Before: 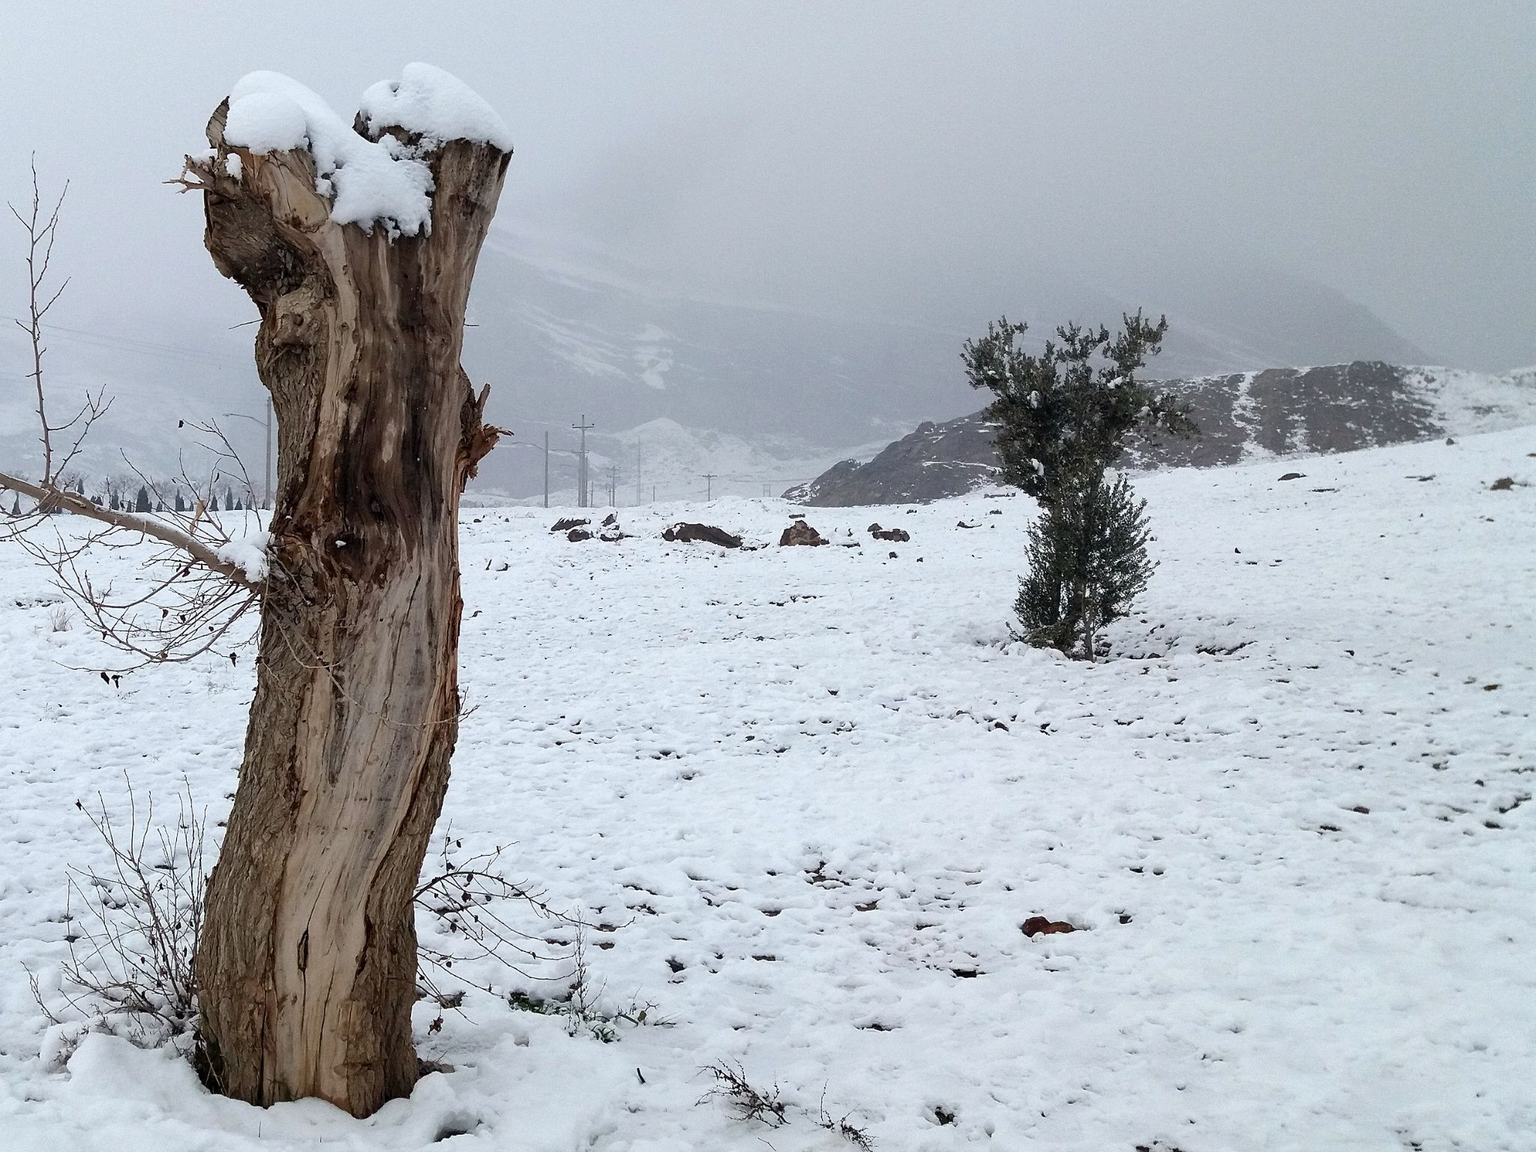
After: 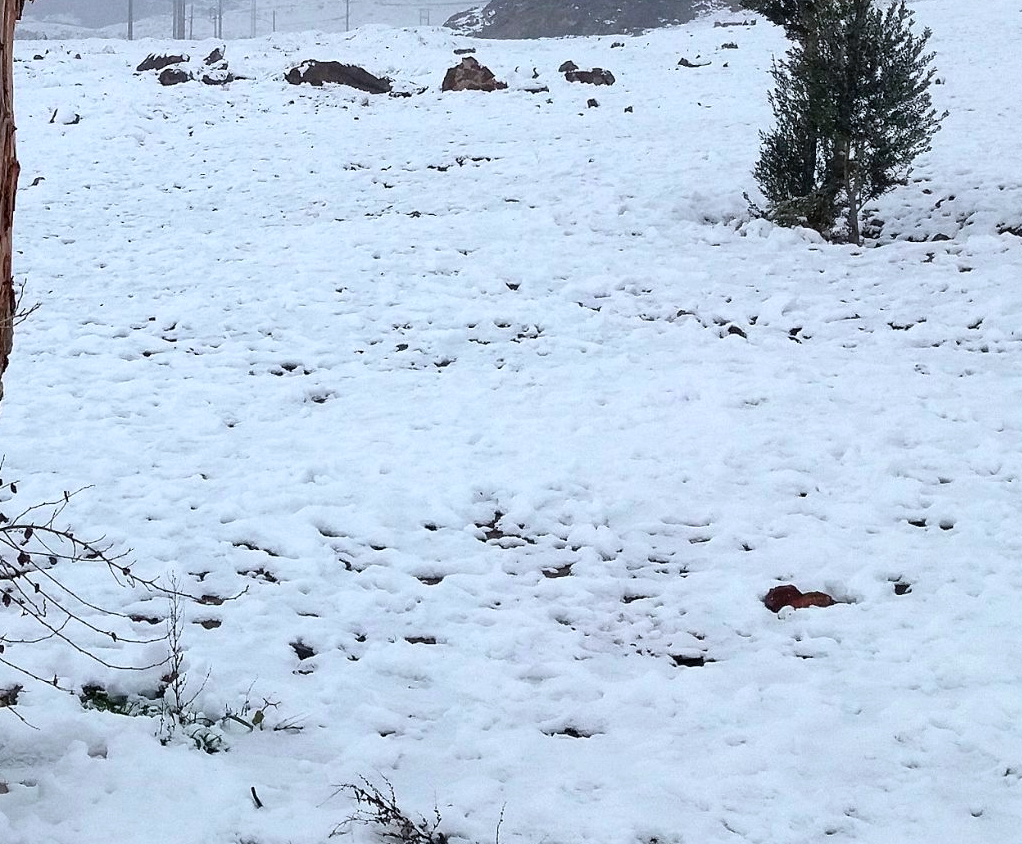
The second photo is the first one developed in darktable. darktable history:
crop: left 29.246%, top 41.532%, right 20.812%, bottom 3.49%
color calibration: output R [0.946, 0.065, -0.013, 0], output G [-0.246, 1.264, -0.017, 0], output B [0.046, -0.098, 1.05, 0], illuminant as shot in camera, x 0.358, y 0.373, temperature 4628.91 K
